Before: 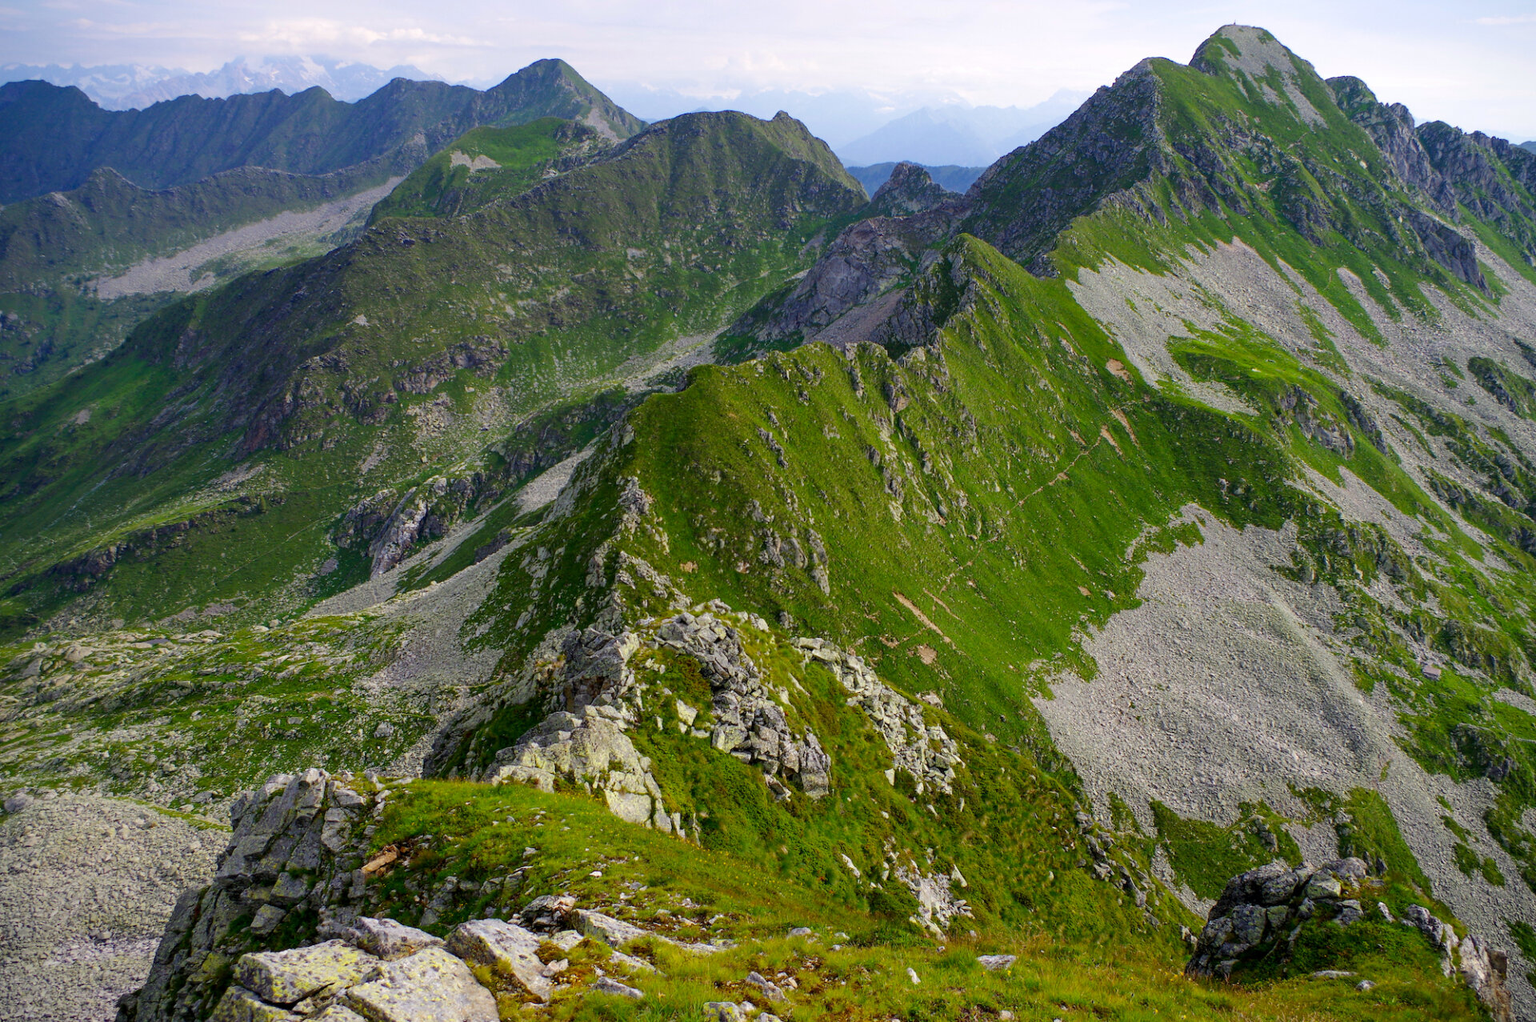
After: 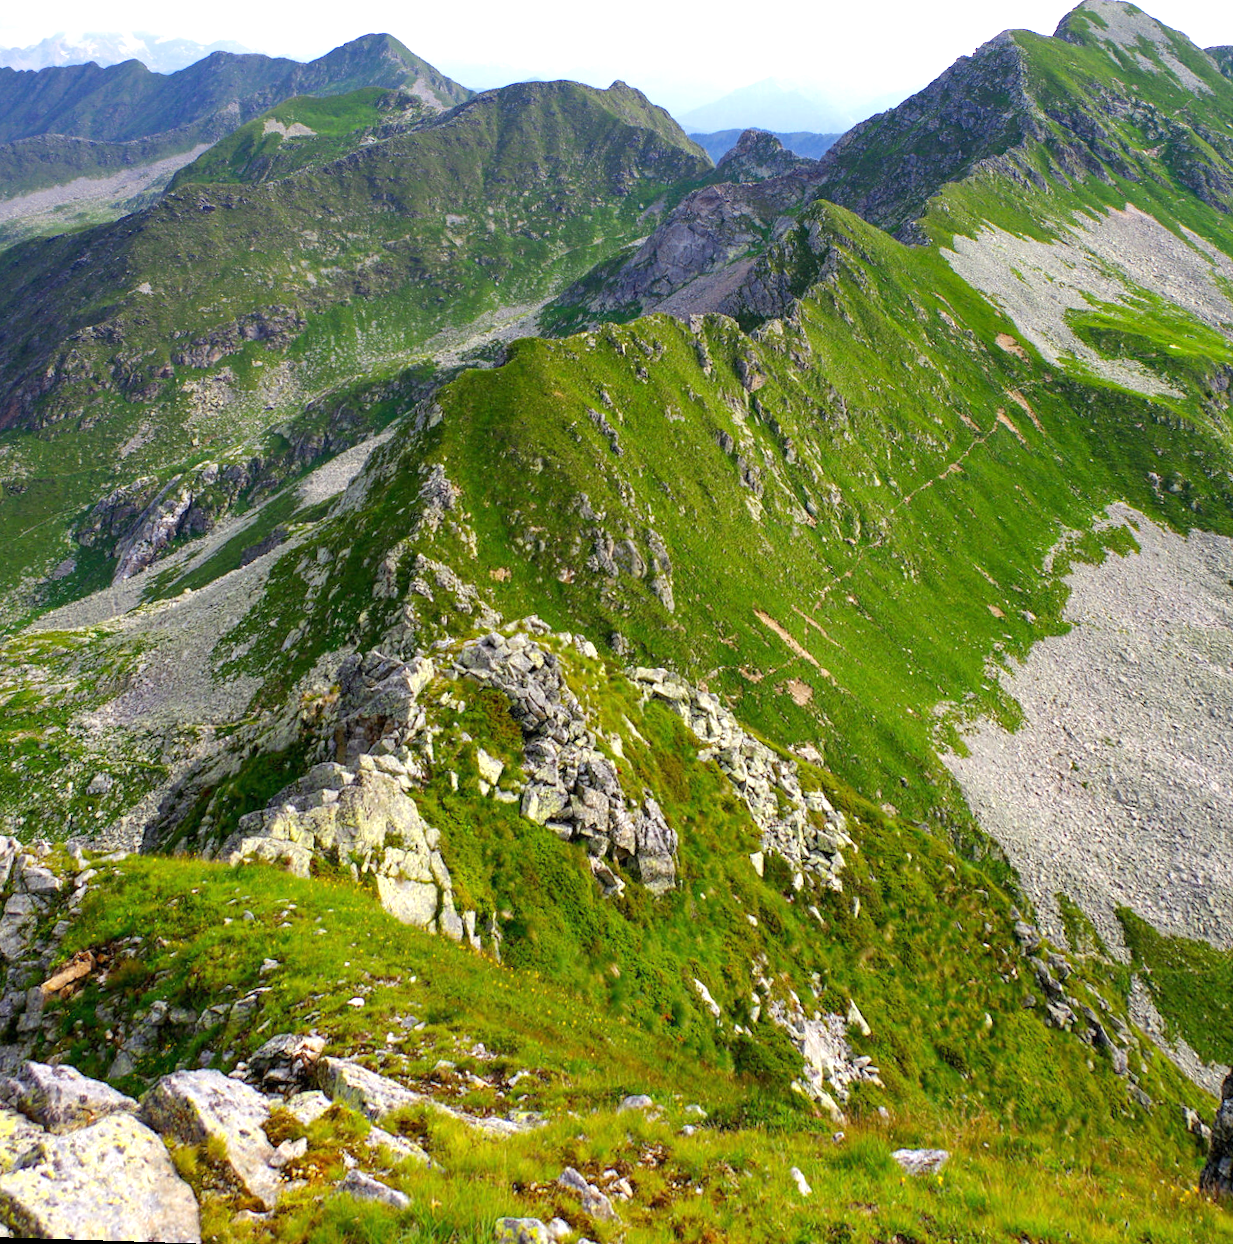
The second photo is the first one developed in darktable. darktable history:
rotate and perspective: rotation 0.72°, lens shift (vertical) -0.352, lens shift (horizontal) -0.051, crop left 0.152, crop right 0.859, crop top 0.019, crop bottom 0.964
crop: left 9.88%, right 12.664%
exposure: black level correction 0, exposure 0.7 EV, compensate exposure bias true, compensate highlight preservation false
